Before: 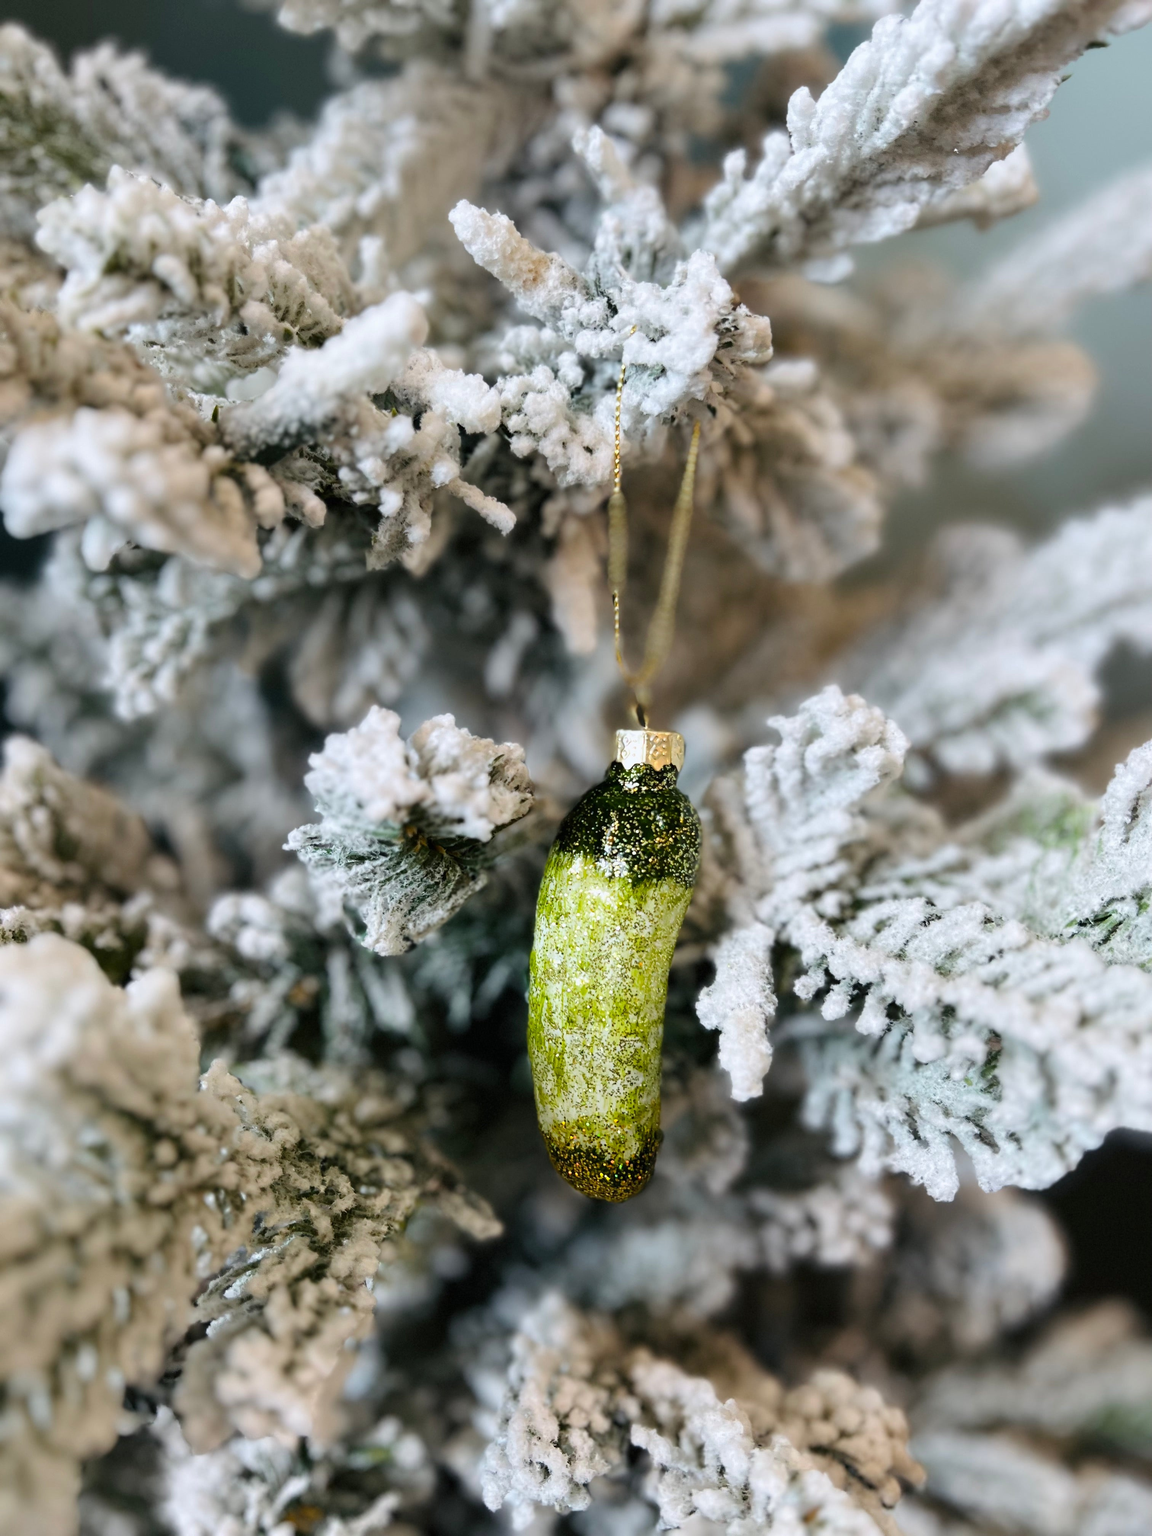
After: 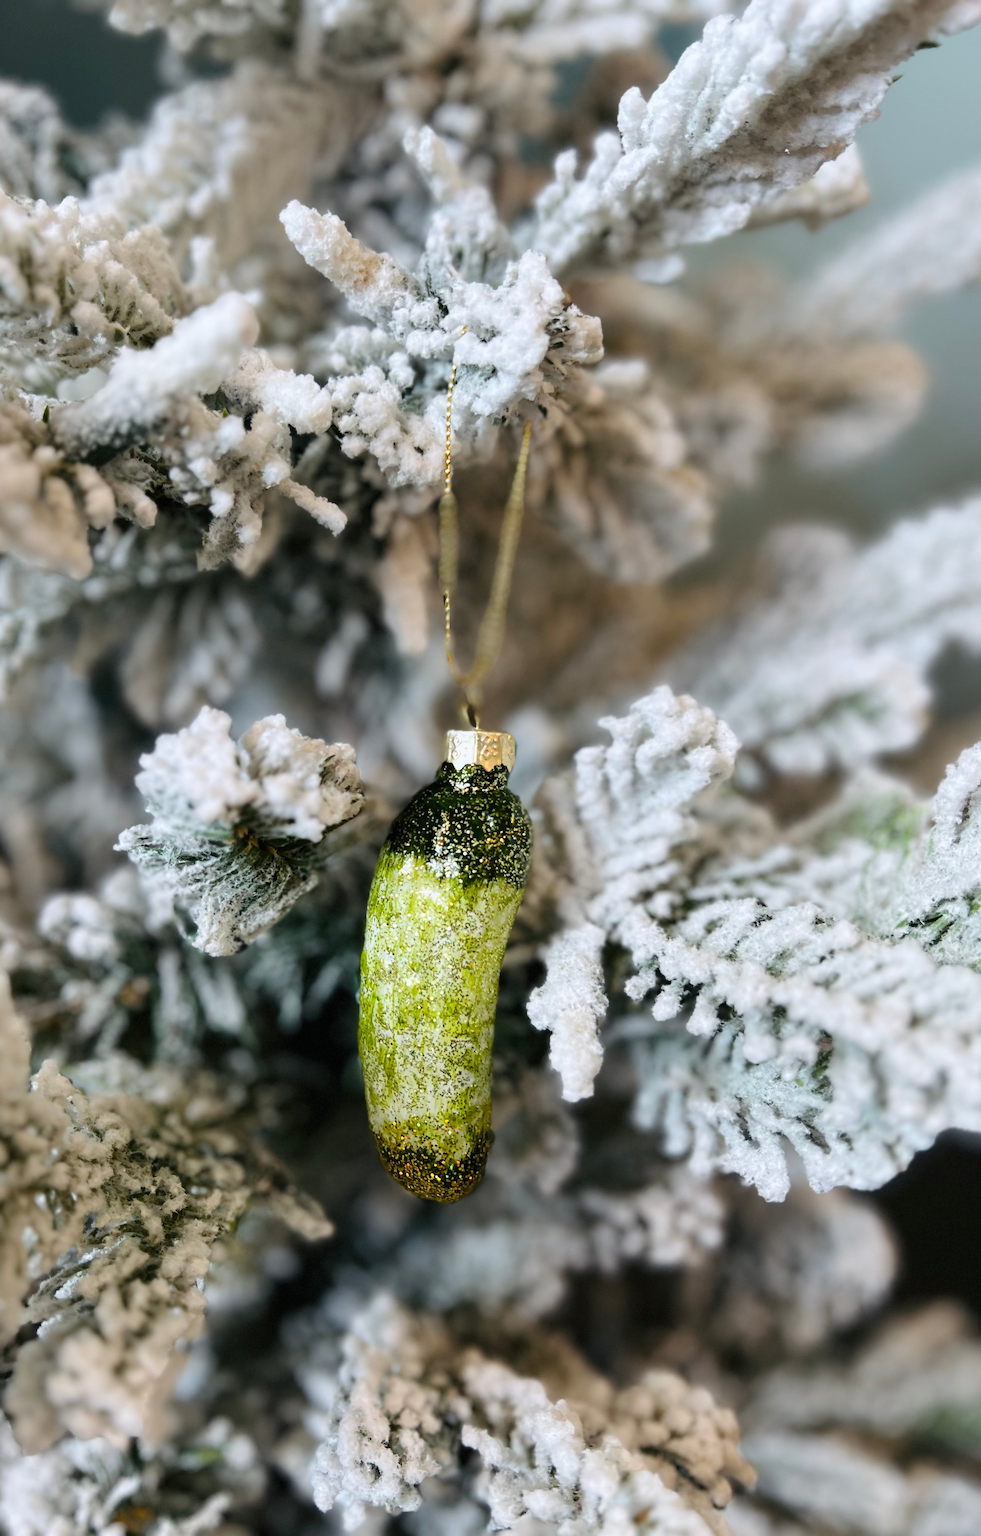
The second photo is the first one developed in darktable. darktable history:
crop and rotate: left 14.749%
